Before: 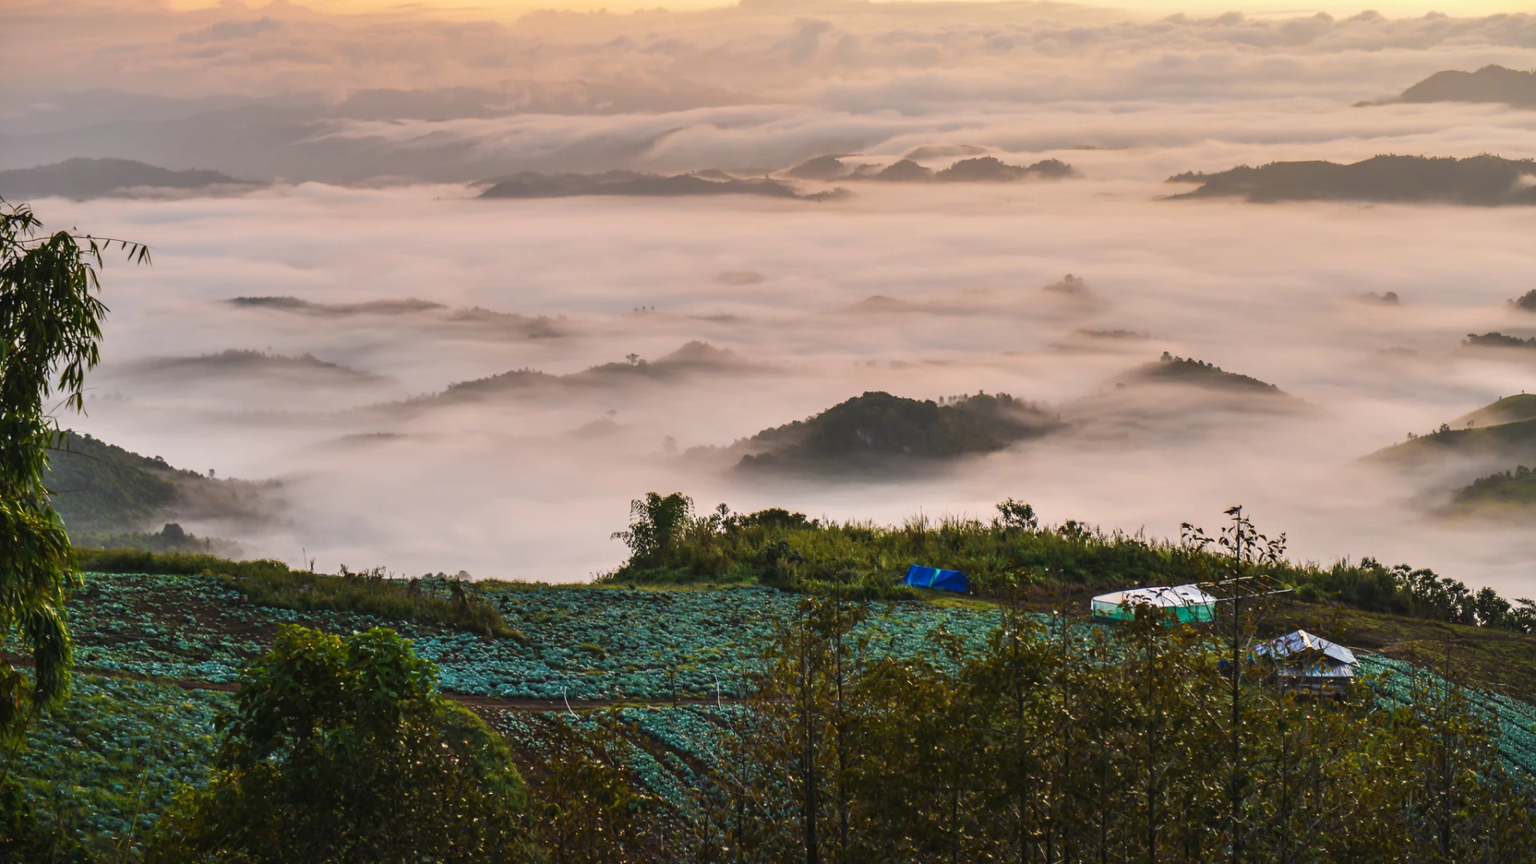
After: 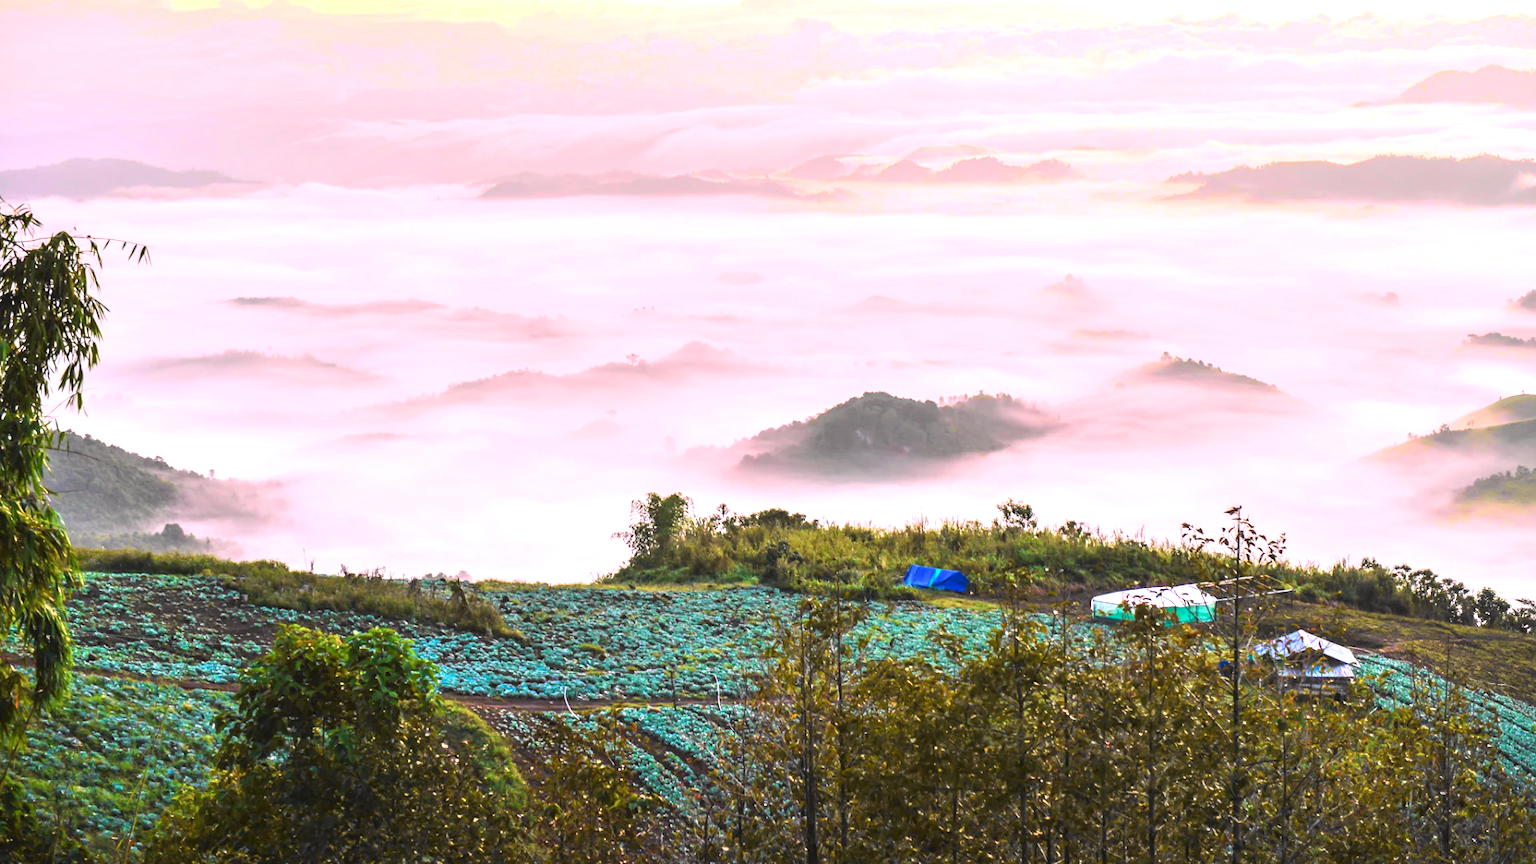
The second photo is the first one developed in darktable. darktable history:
white balance: red 1.042, blue 1.17
exposure: black level correction 0, exposure 1.3 EV, compensate exposure bias true, compensate highlight preservation false
shadows and highlights: radius 93.07, shadows -14.46, white point adjustment 0.23, highlights 31.48, compress 48.23%, highlights color adjustment 52.79%, soften with gaussian
tone curve: curves: ch0 [(0, 0.019) (0.066, 0.043) (0.189, 0.182) (0.368, 0.407) (0.501, 0.564) (0.677, 0.729) (0.851, 0.861) (0.997, 0.959)]; ch1 [(0, 0) (0.187, 0.121) (0.388, 0.346) (0.437, 0.409) (0.474, 0.472) (0.499, 0.501) (0.514, 0.507) (0.548, 0.557) (0.653, 0.663) (0.812, 0.856) (1, 1)]; ch2 [(0, 0) (0.246, 0.214) (0.421, 0.427) (0.459, 0.484) (0.5, 0.504) (0.518, 0.516) (0.529, 0.548) (0.56, 0.576) (0.607, 0.63) (0.744, 0.734) (0.867, 0.821) (0.993, 0.889)], color space Lab, independent channels, preserve colors none
